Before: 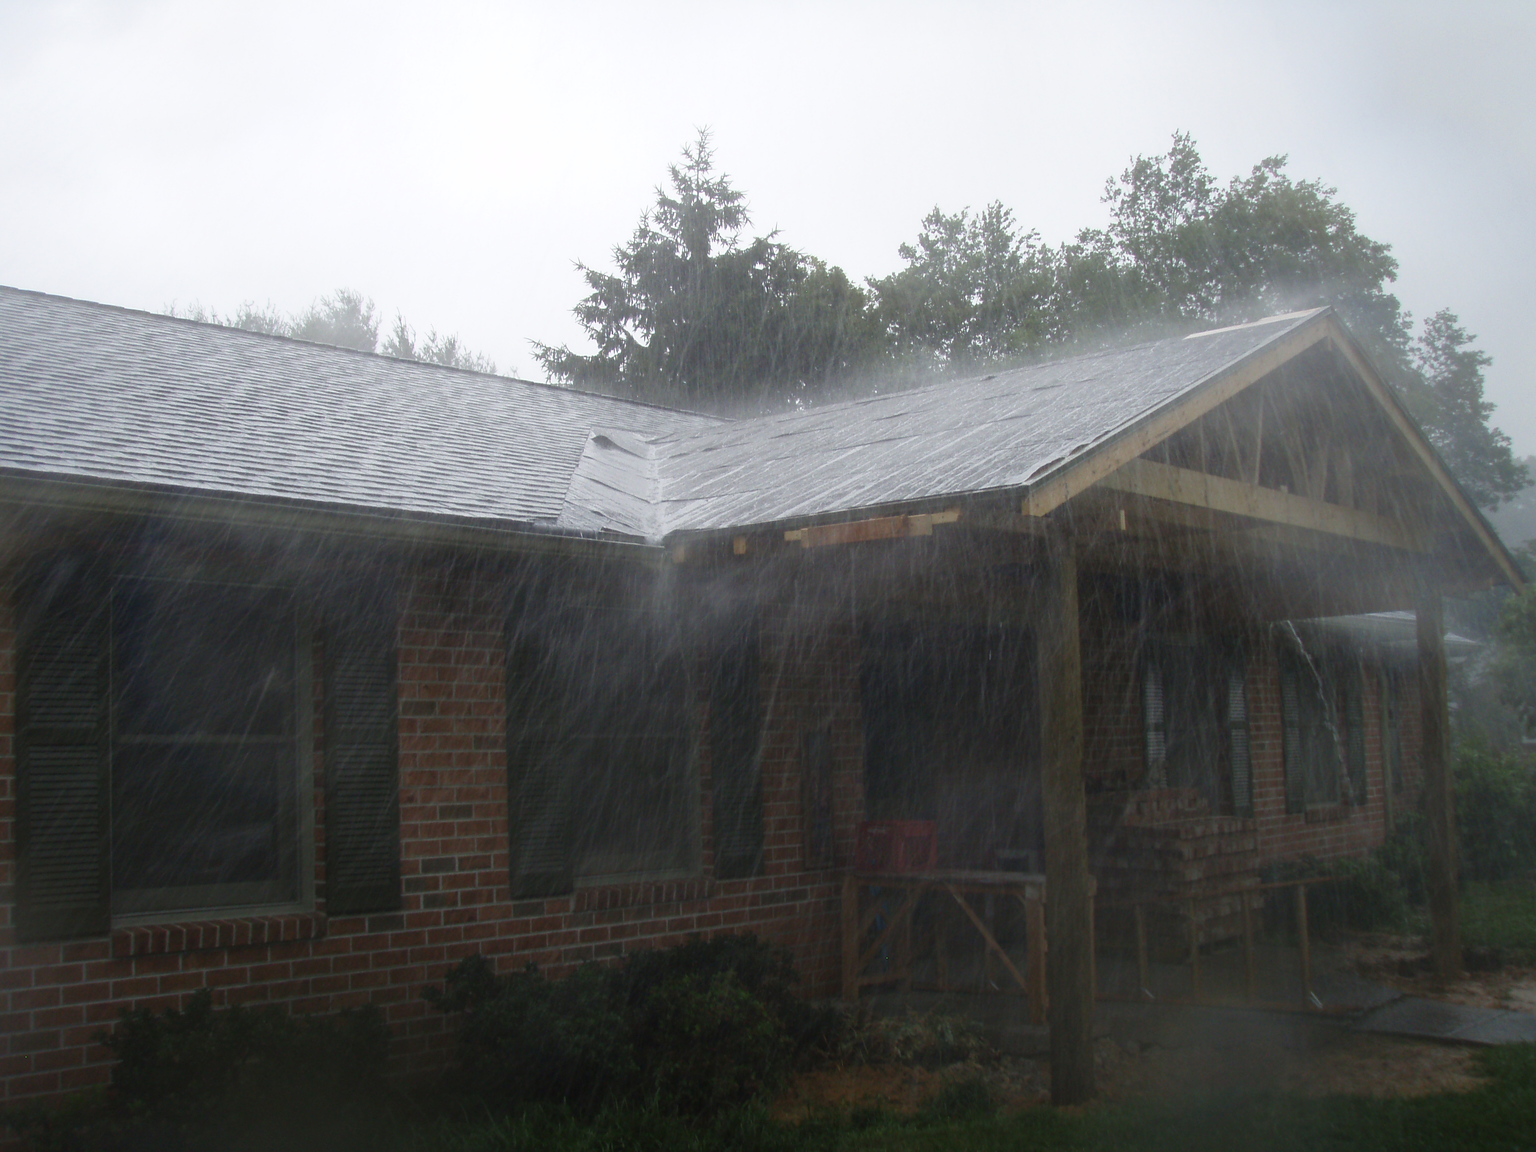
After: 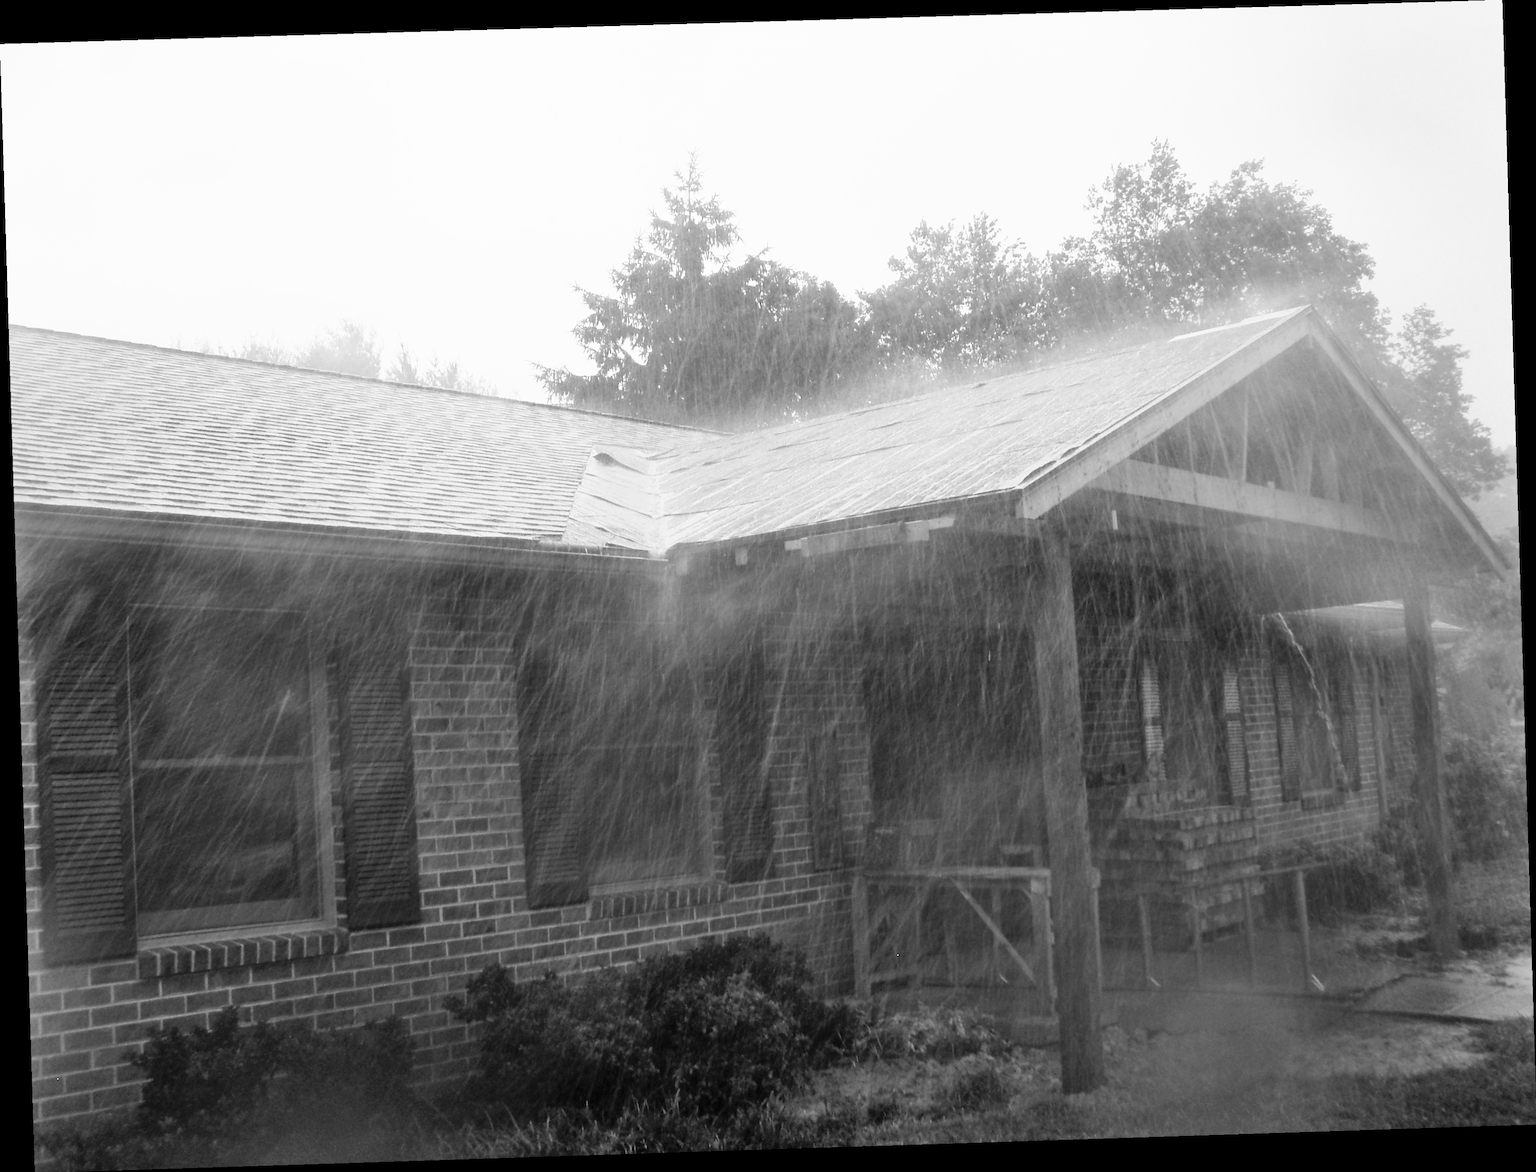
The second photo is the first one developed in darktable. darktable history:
shadows and highlights: shadows 52.34, highlights -28.23, soften with gaussian
monochrome: on, module defaults
filmic rgb: black relative exposure -7.75 EV, white relative exposure 4.4 EV, threshold 3 EV, target black luminance 0%, hardness 3.76, latitude 50.51%, contrast 1.074, highlights saturation mix 10%, shadows ↔ highlights balance -0.22%, color science v4 (2020), enable highlight reconstruction true
exposure: black level correction 0, exposure 1.3 EV, compensate exposure bias true, compensate highlight preservation false
rotate and perspective: rotation -1.77°, lens shift (horizontal) 0.004, automatic cropping off
